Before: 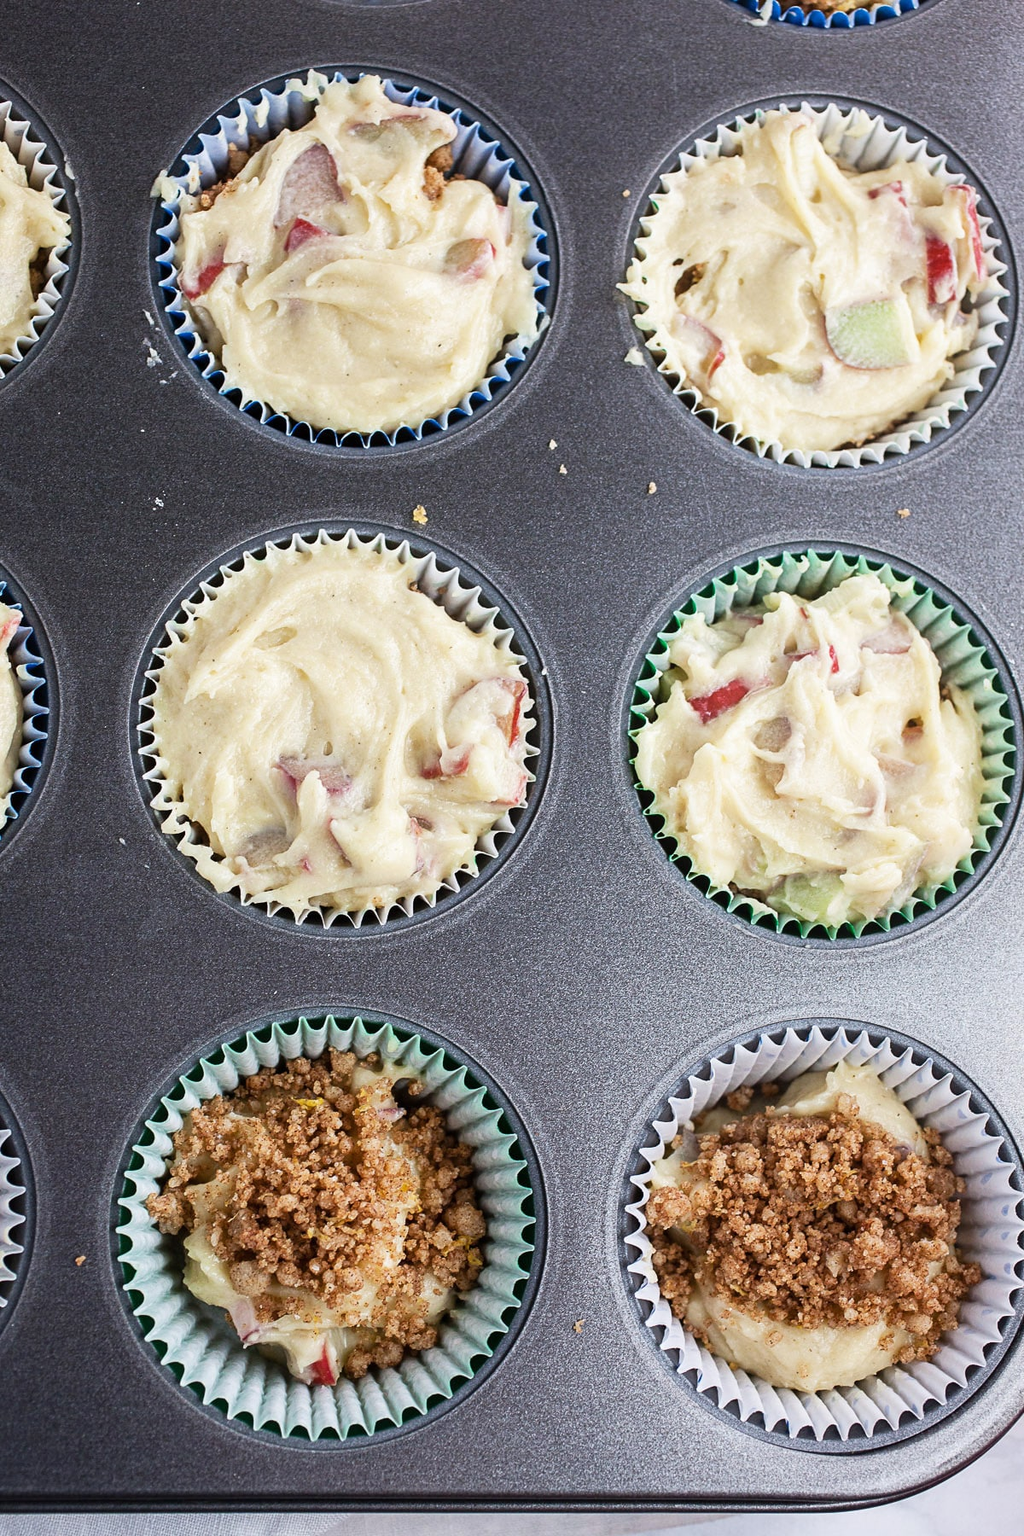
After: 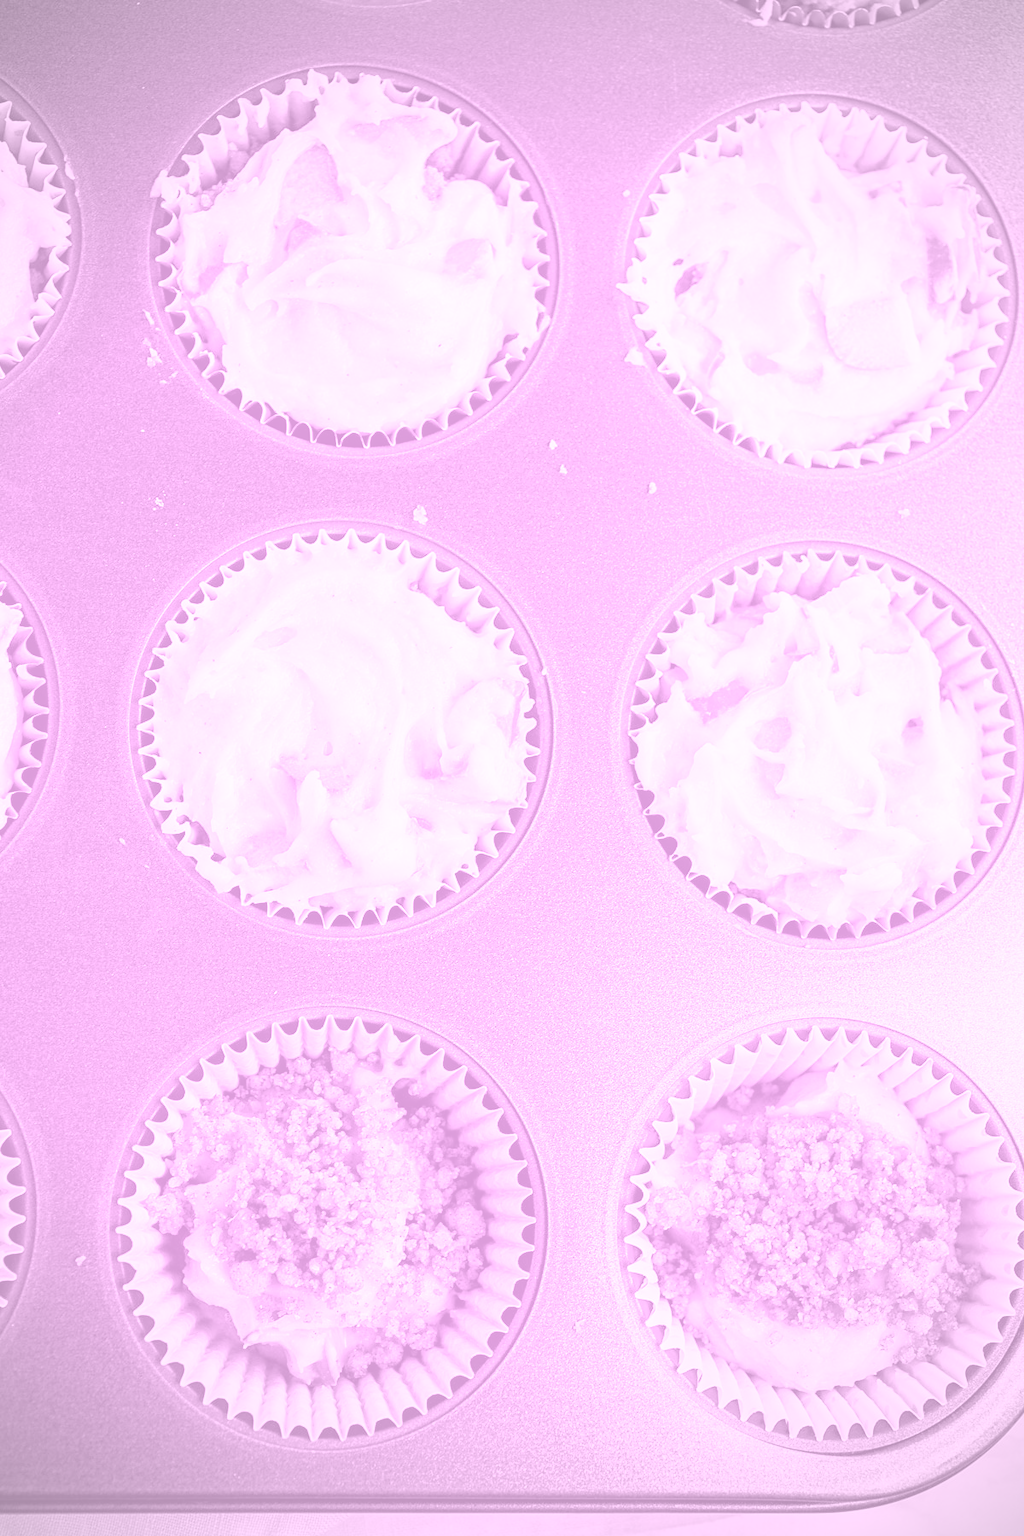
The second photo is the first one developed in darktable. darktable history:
exposure: black level correction 0, exposure 1 EV, compensate exposure bias true, compensate highlight preservation false
vignetting: fall-off start 74.49%, fall-off radius 65.9%, brightness -0.628, saturation -0.68
tone curve: curves: ch0 [(0, 0) (0.003, 0.132) (0.011, 0.13) (0.025, 0.134) (0.044, 0.138) (0.069, 0.154) (0.1, 0.17) (0.136, 0.198) (0.177, 0.25) (0.224, 0.308) (0.277, 0.371) (0.335, 0.432) (0.399, 0.491) (0.468, 0.55) (0.543, 0.612) (0.623, 0.679) (0.709, 0.766) (0.801, 0.842) (0.898, 0.912) (1, 1)], preserve colors none
colorize: hue 331.2°, saturation 75%, source mix 30.28%, lightness 70.52%, version 1
